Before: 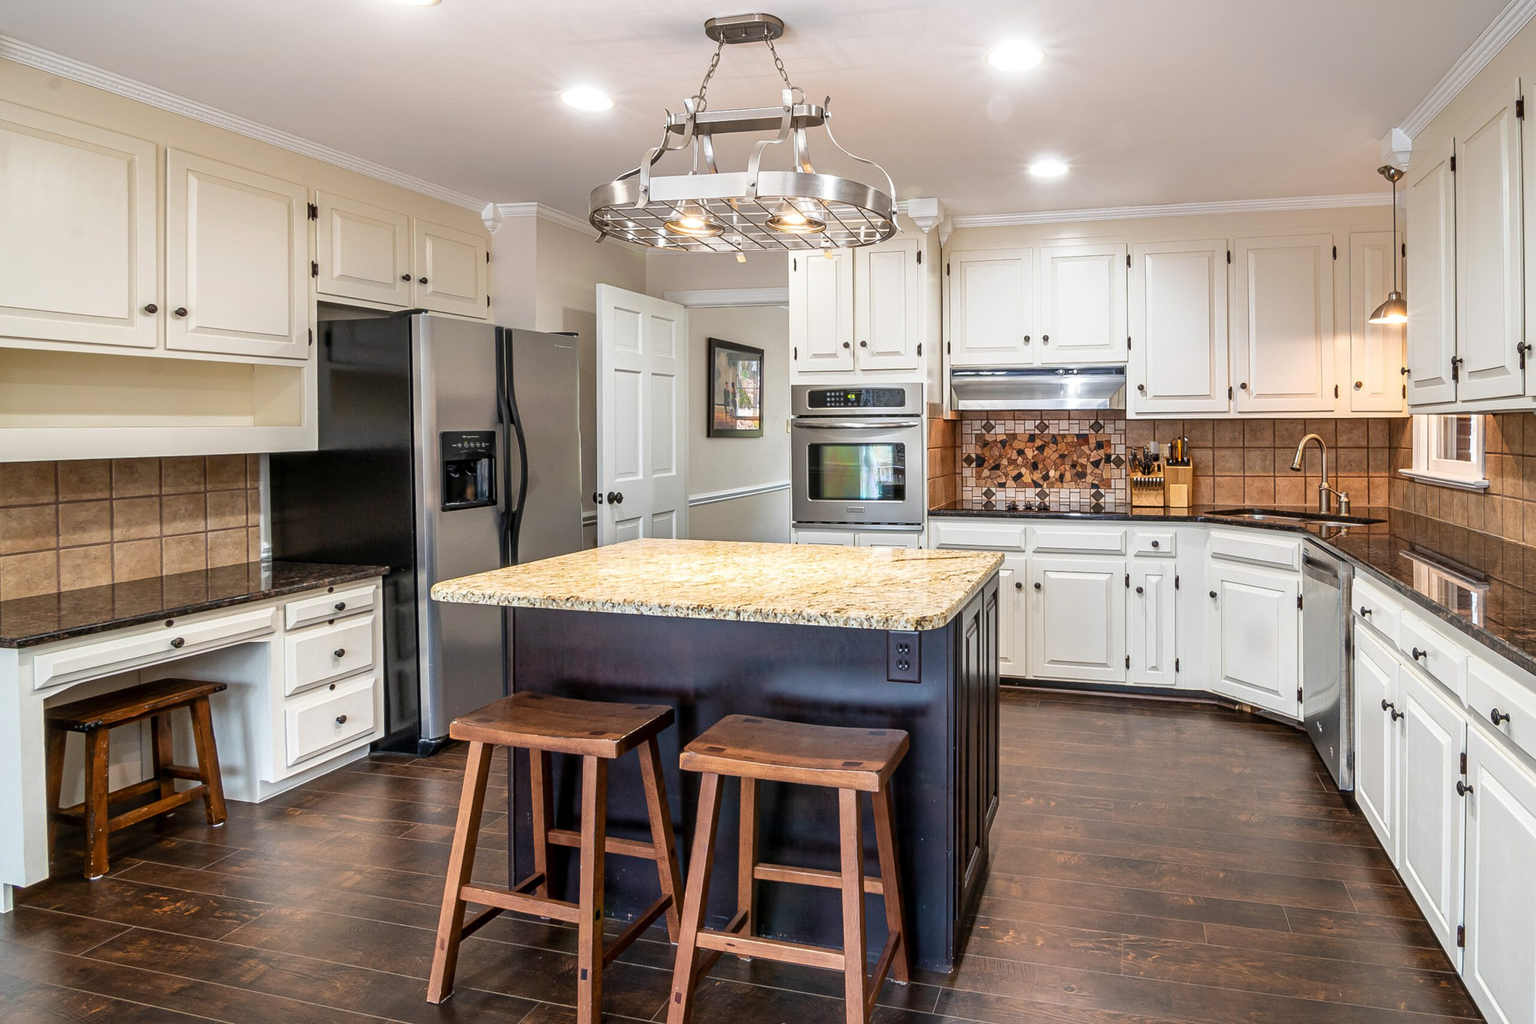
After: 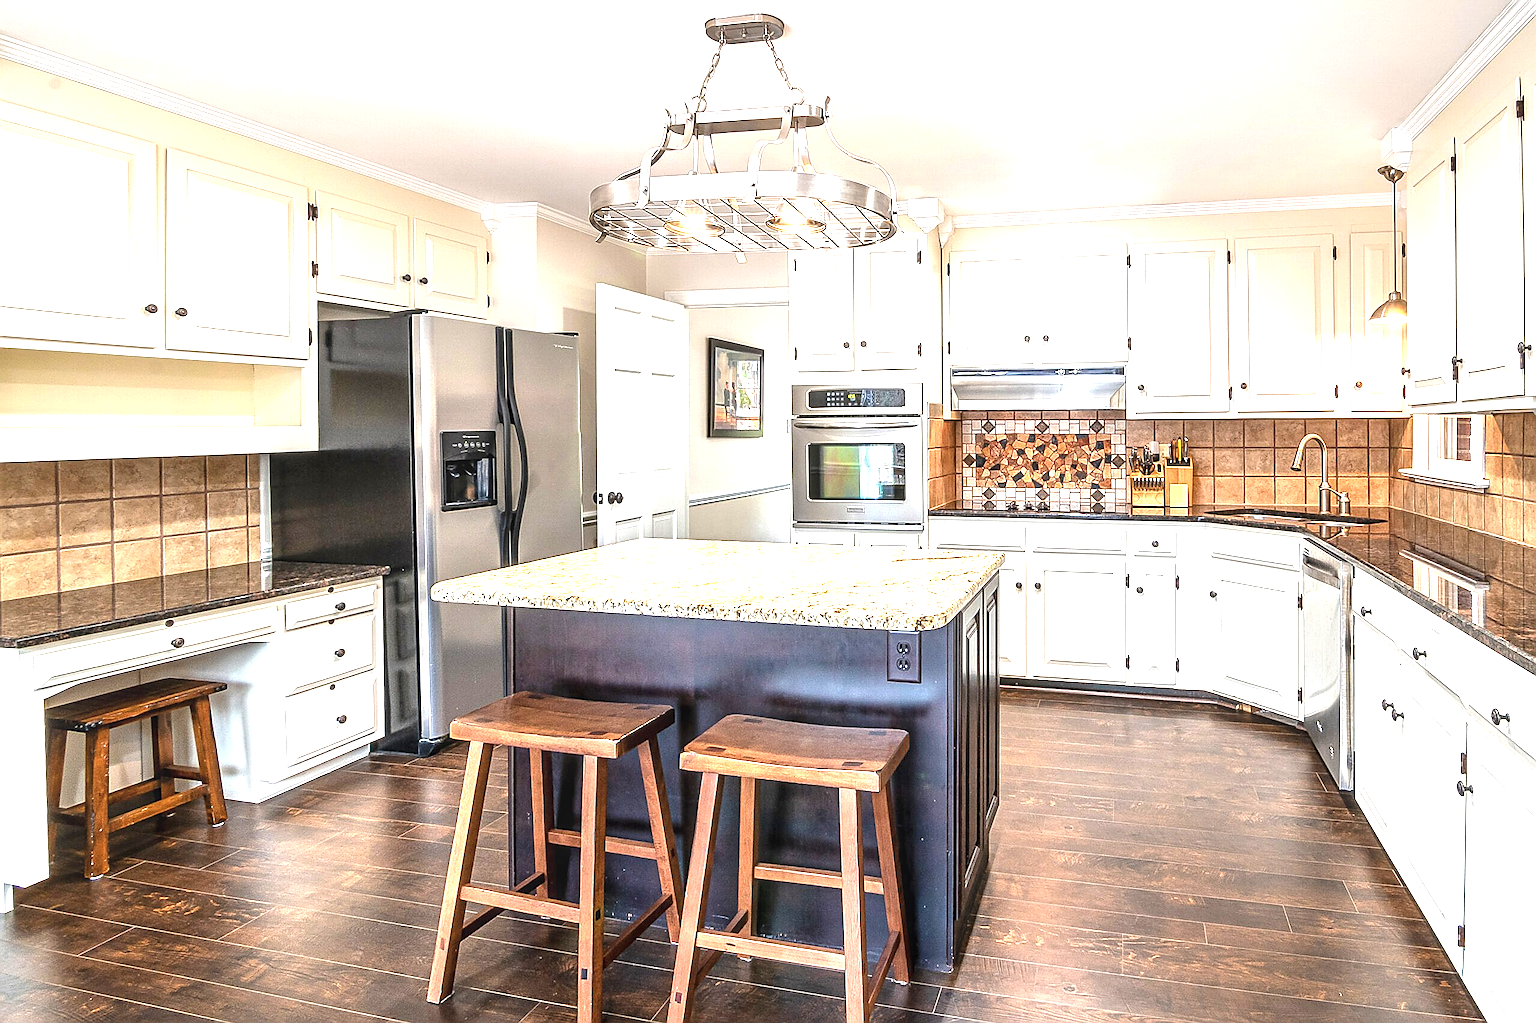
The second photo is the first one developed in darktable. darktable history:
local contrast: on, module defaults
exposure: black level correction -0.002, exposure 1.333 EV, compensate exposure bias true, compensate highlight preservation false
sharpen: radius 1.373, amount 1.254, threshold 0.701
